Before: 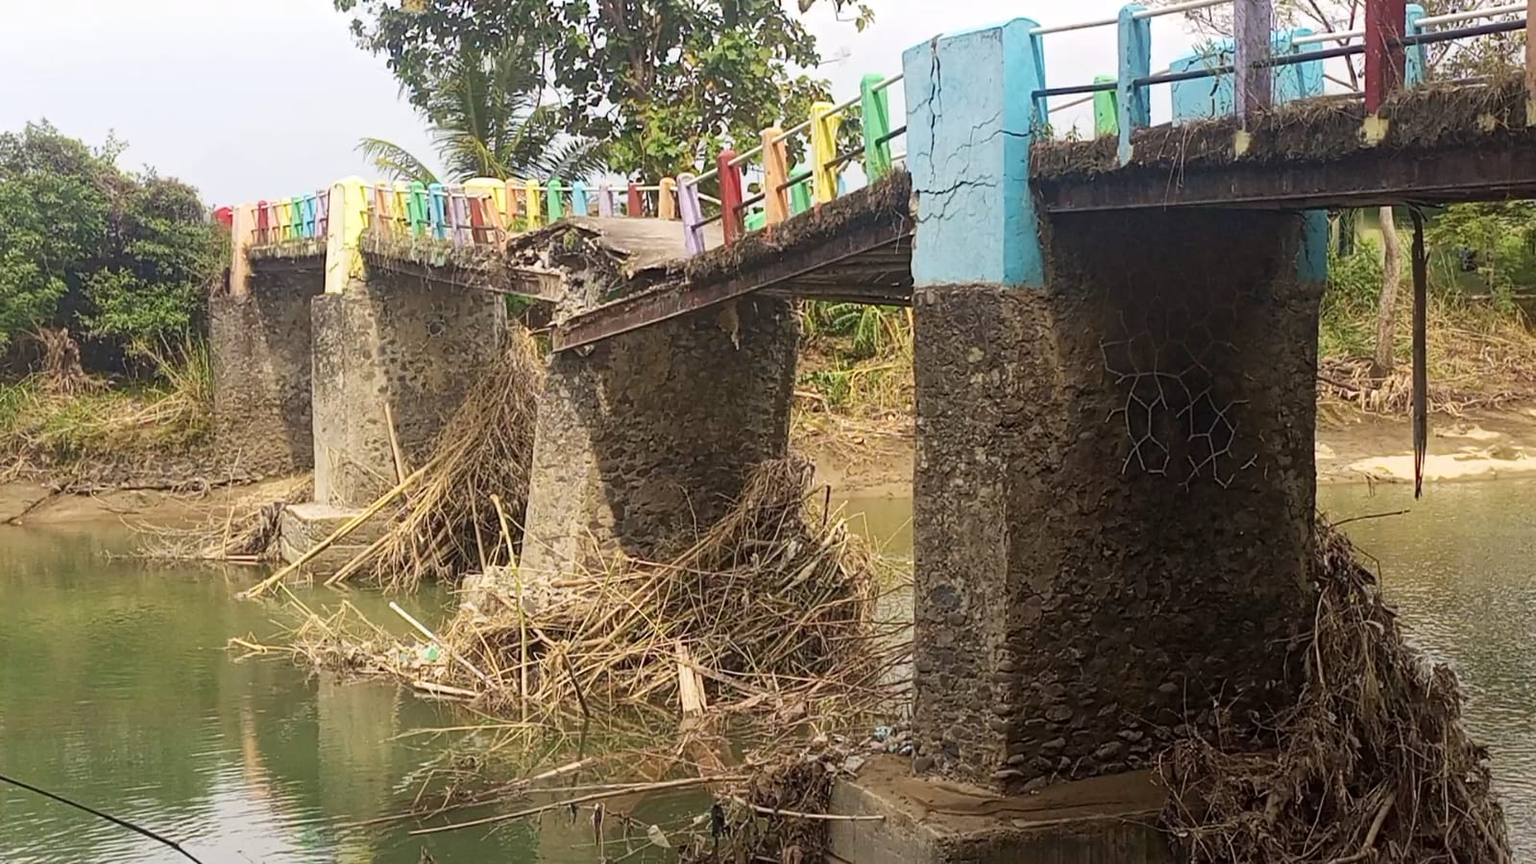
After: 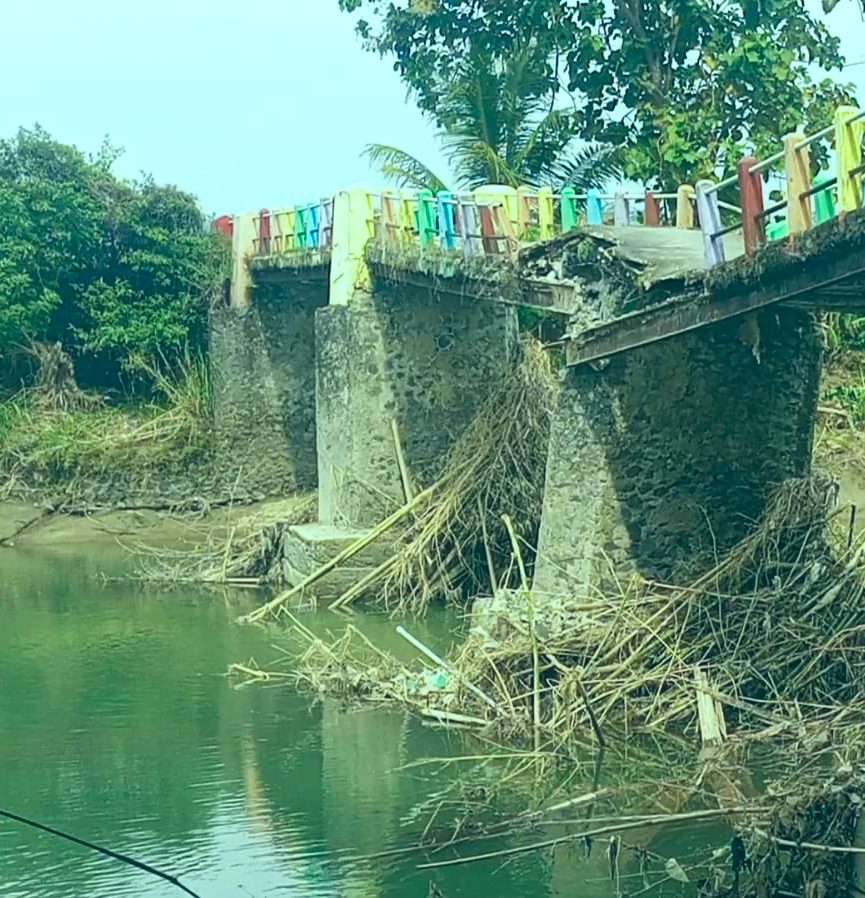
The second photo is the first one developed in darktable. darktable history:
exposure: black level correction -0.008, exposure 0.068 EV, compensate highlight preservation false
color calibration: x 0.37, y 0.382, temperature 4319.62 K, saturation algorithm version 1 (2020)
crop: left 0.611%, right 45.291%, bottom 0.089%
color correction: highlights a* -19.74, highlights b* 9.8, shadows a* -20.71, shadows b* -11.41
